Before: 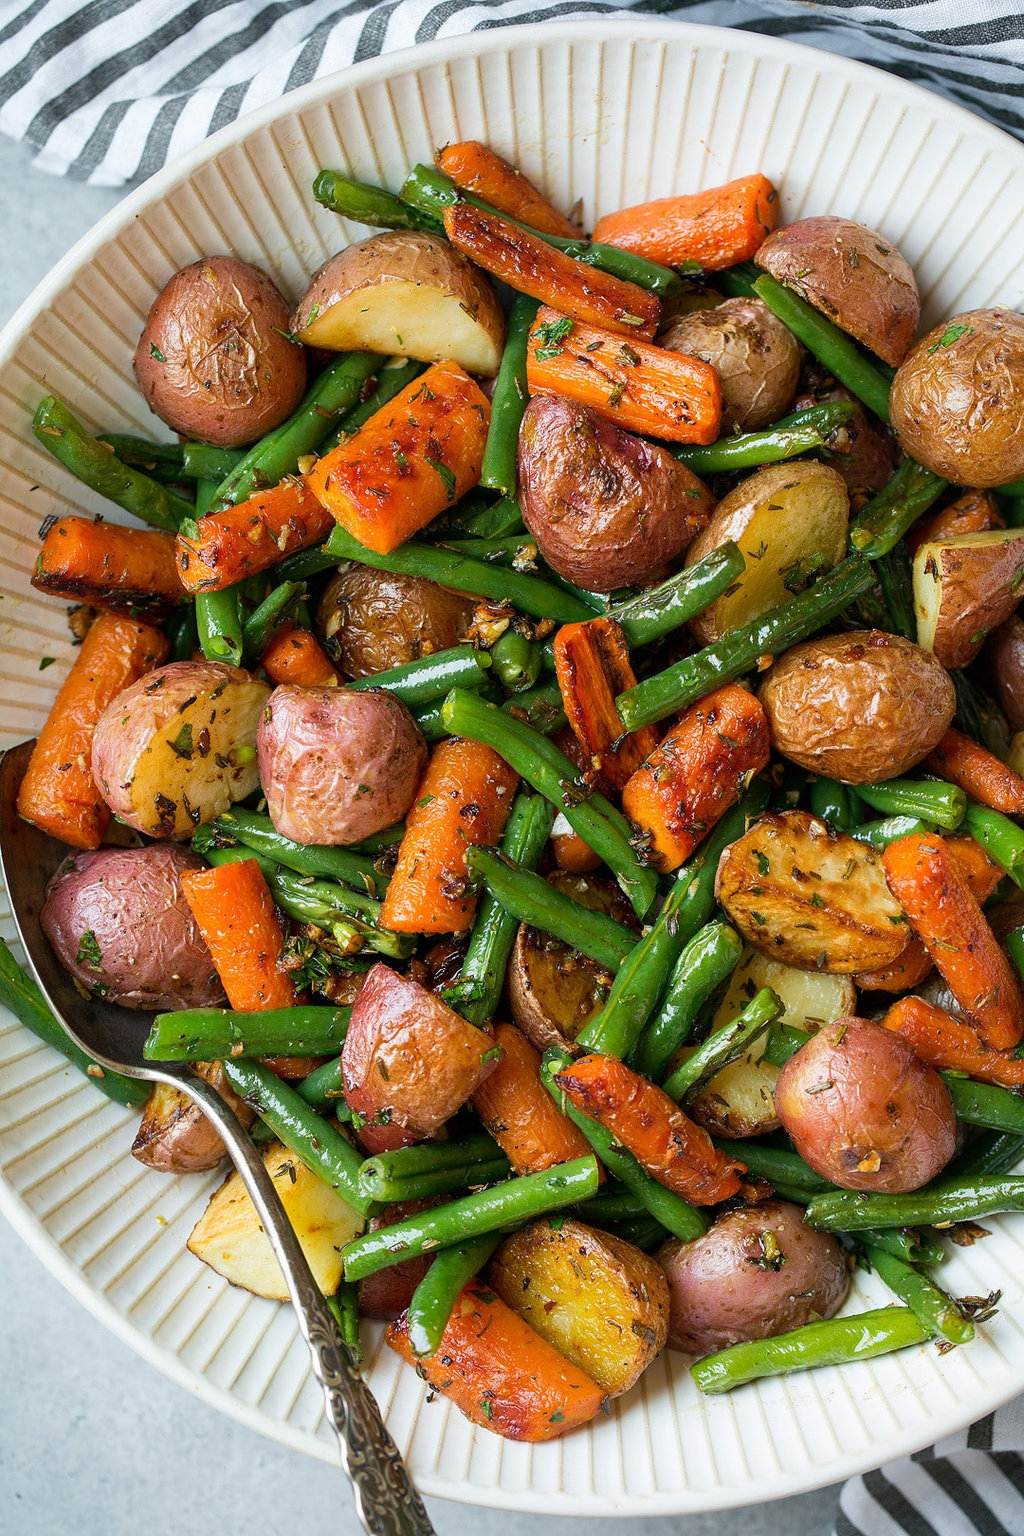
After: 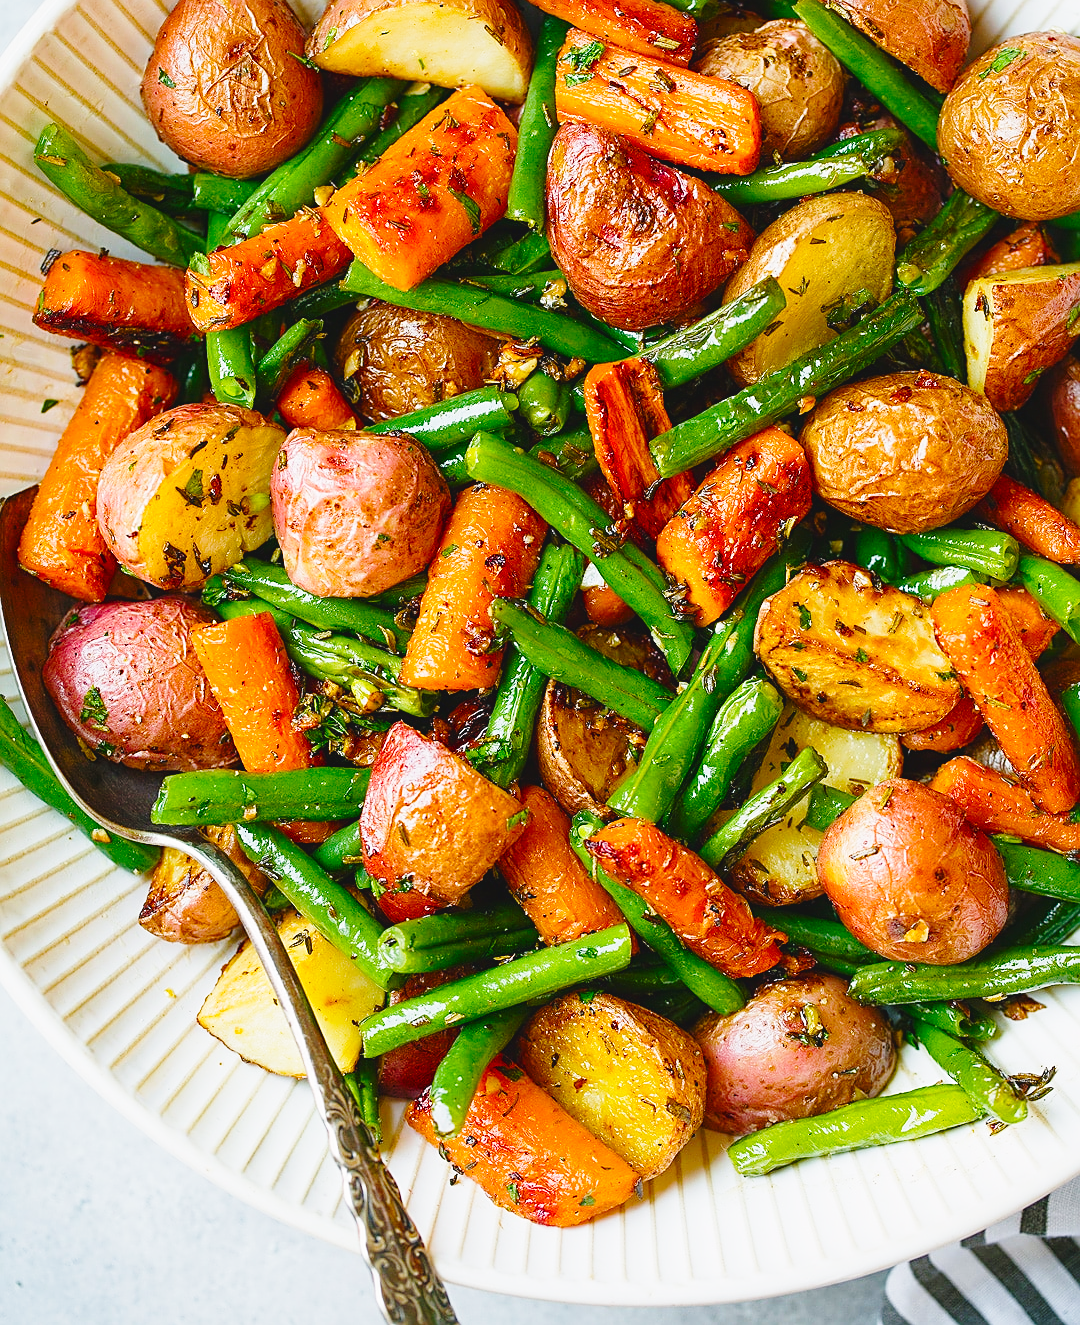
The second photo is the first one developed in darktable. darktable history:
color balance rgb: highlights gain › chroma 0.293%, highlights gain › hue 330.63°, global offset › luminance 0.495%, global offset › hue 56.05°, perceptual saturation grading › global saturation 34.934%, perceptual saturation grading › highlights -29.925%, perceptual saturation grading › shadows 35.893%, contrast -9.593%
sharpen: radius 1.919
base curve: curves: ch0 [(0, 0) (0.028, 0.03) (0.121, 0.232) (0.46, 0.748) (0.859, 0.968) (1, 1)], preserve colors none
crop and rotate: top 18.171%
